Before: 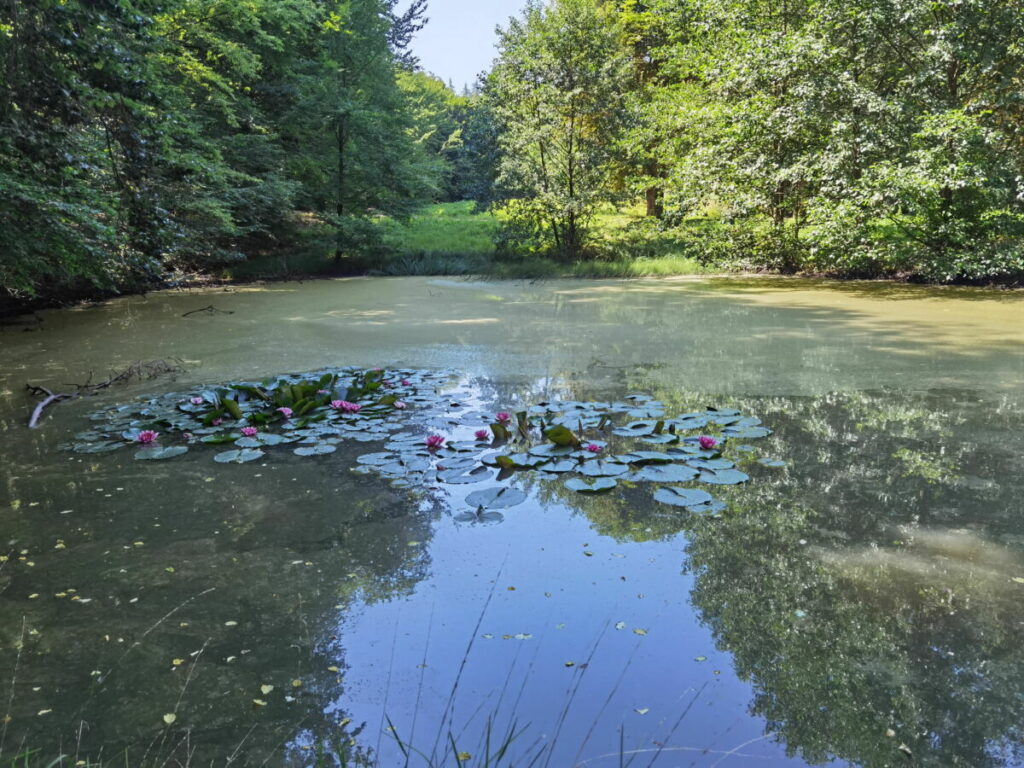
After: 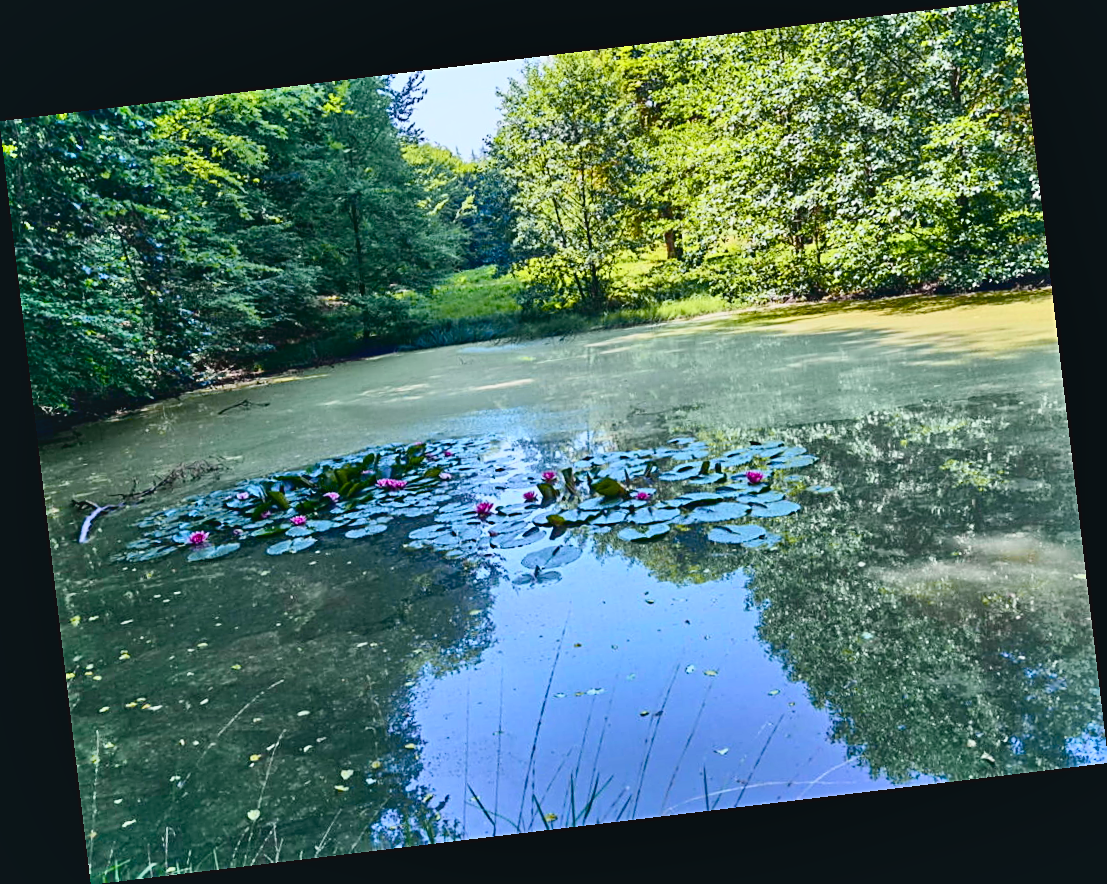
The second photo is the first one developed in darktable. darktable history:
sharpen: on, module defaults
color balance rgb: perceptual saturation grading › global saturation 20%, perceptual saturation grading › highlights -25%, perceptual saturation grading › shadows 50%
rotate and perspective: rotation -6.83°, automatic cropping off
shadows and highlights: highlights color adjustment 0%, soften with gaussian
color balance: mode lift, gamma, gain (sRGB), lift [1, 1, 1.022, 1.026]
tone curve: curves: ch0 [(0, 0.031) (0.139, 0.084) (0.311, 0.278) (0.495, 0.544) (0.718, 0.816) (0.841, 0.909) (1, 0.967)]; ch1 [(0, 0) (0.272, 0.249) (0.388, 0.385) (0.469, 0.456) (0.495, 0.497) (0.538, 0.545) (0.578, 0.595) (0.707, 0.778) (1, 1)]; ch2 [(0, 0) (0.125, 0.089) (0.353, 0.329) (0.443, 0.408) (0.502, 0.499) (0.557, 0.531) (0.608, 0.631) (1, 1)], color space Lab, independent channels, preserve colors none
